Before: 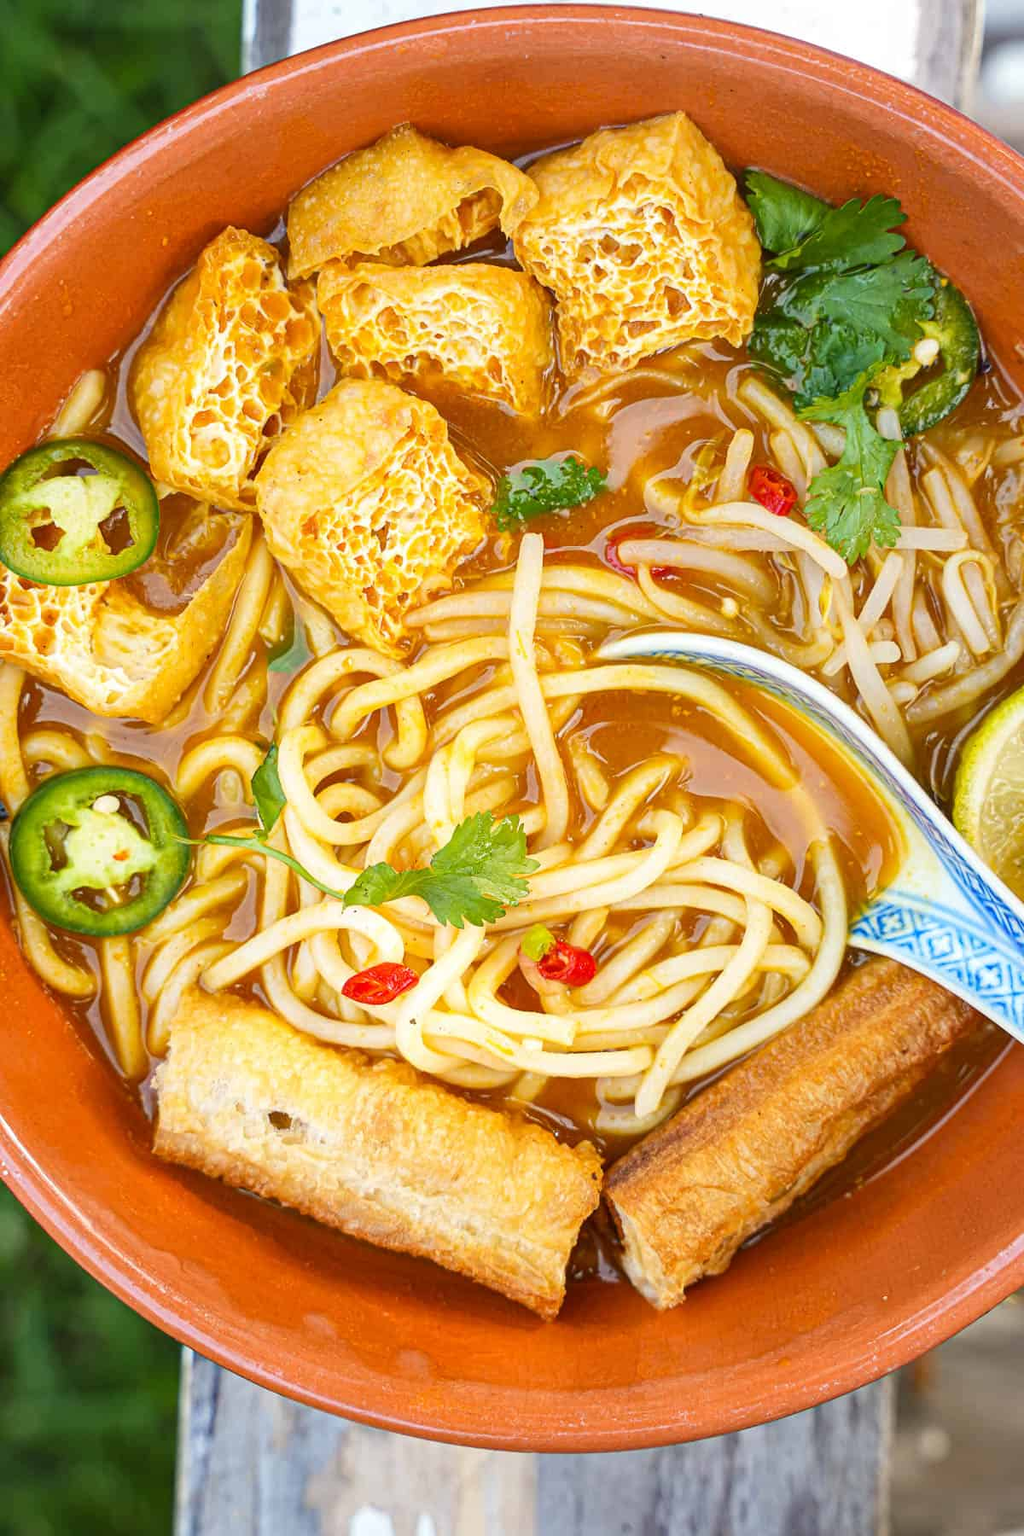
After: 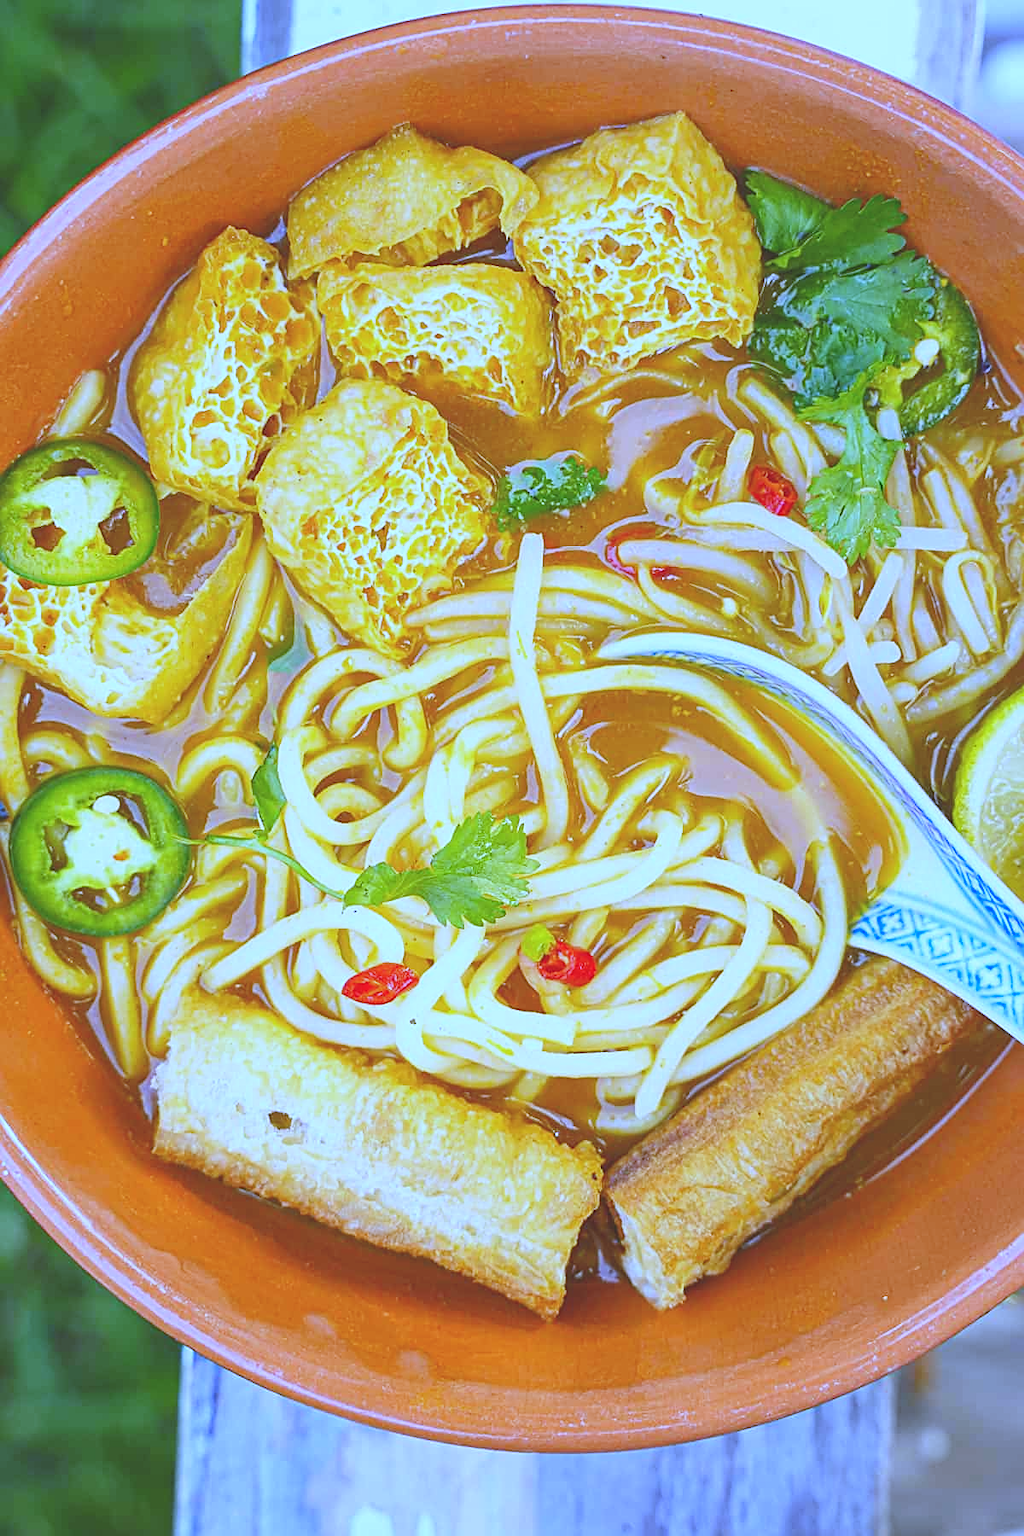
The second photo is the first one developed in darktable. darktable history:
white balance: red 0.766, blue 1.537
sharpen: on, module defaults
exposure: black level correction -0.014, exposure -0.193 EV, compensate highlight preservation false
levels: levels [0, 0.43, 0.984]
